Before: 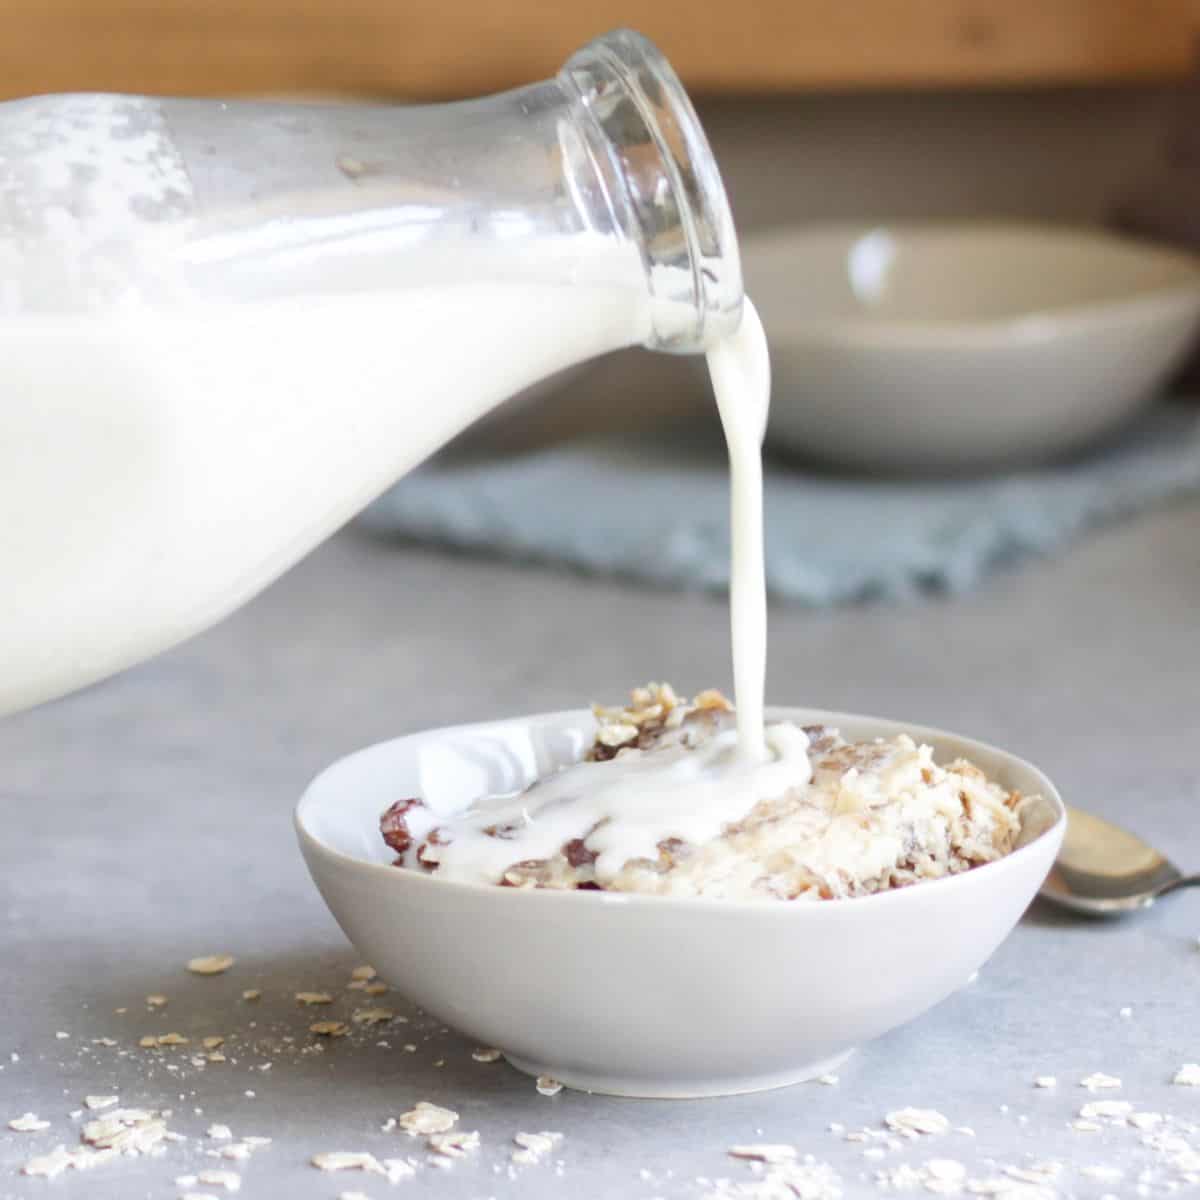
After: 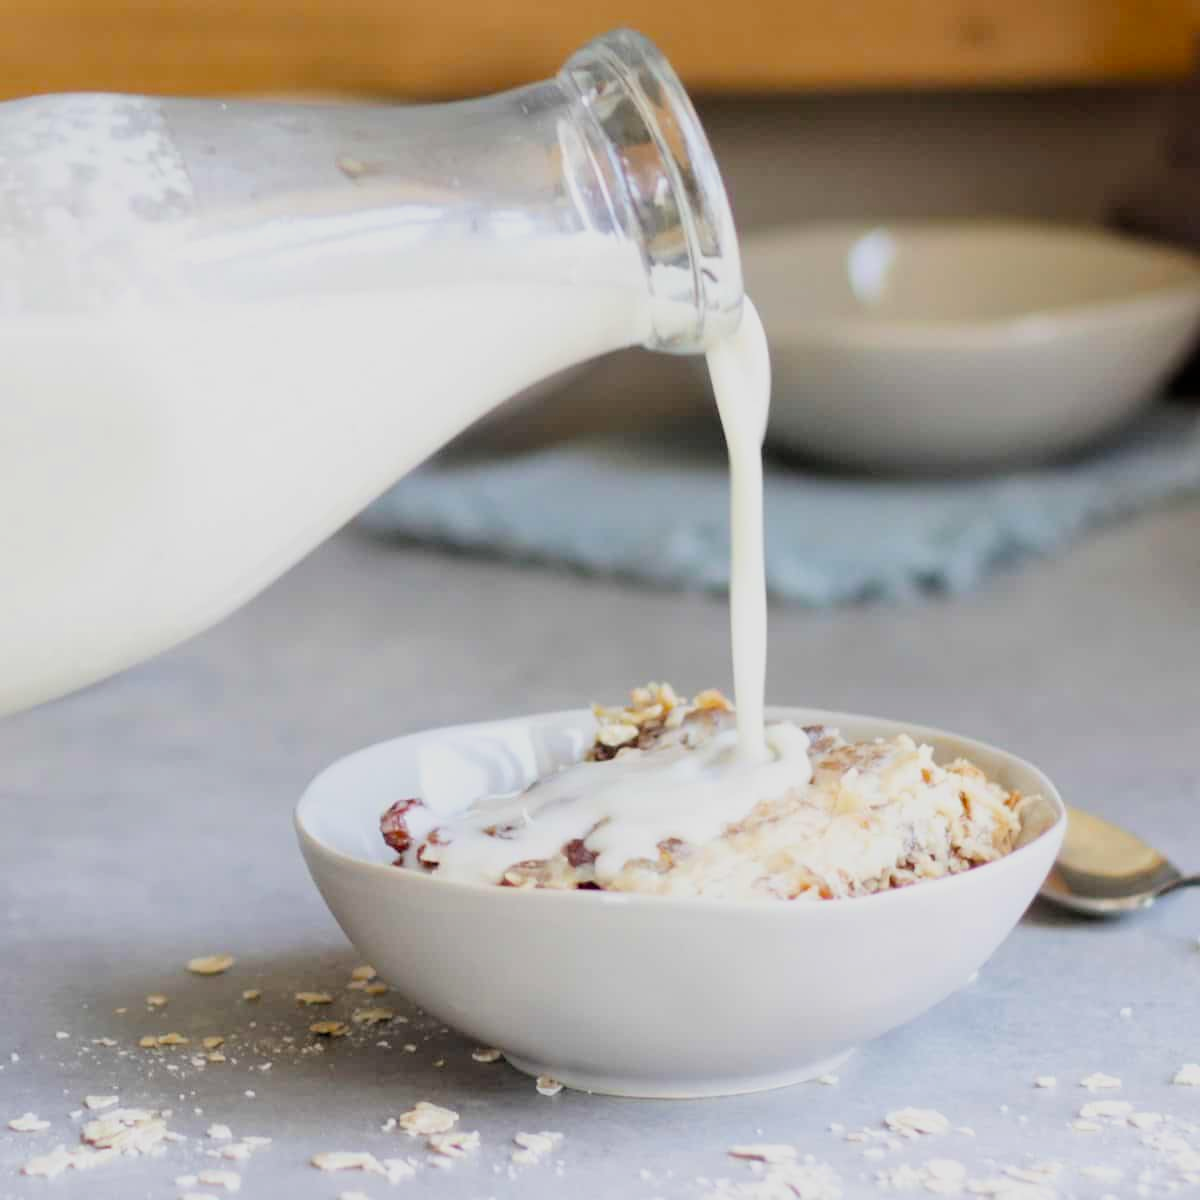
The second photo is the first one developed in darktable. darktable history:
filmic rgb: black relative exposure -7.77 EV, white relative exposure 4.42 EV, target black luminance 0%, hardness 3.75, latitude 50.69%, contrast 1.074, highlights saturation mix 9.87%, shadows ↔ highlights balance -0.278%, color science v4 (2020)
